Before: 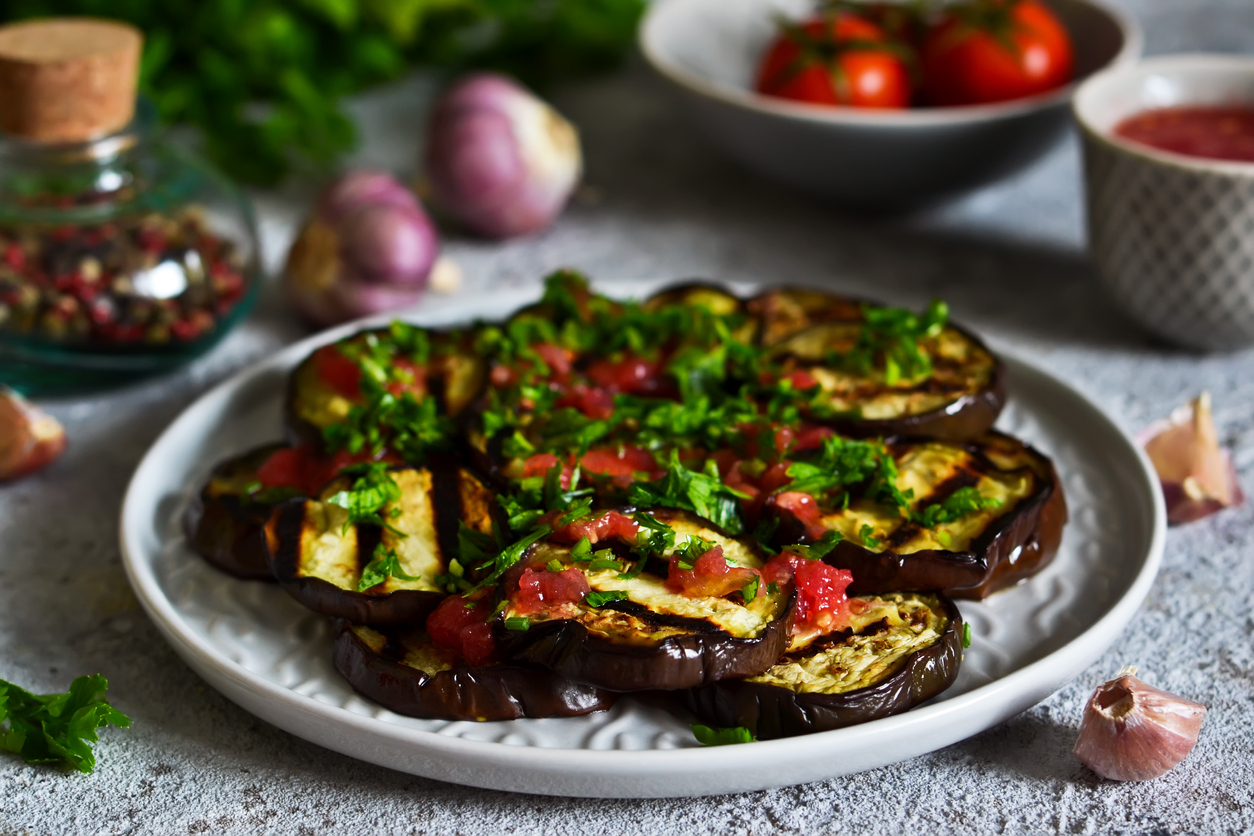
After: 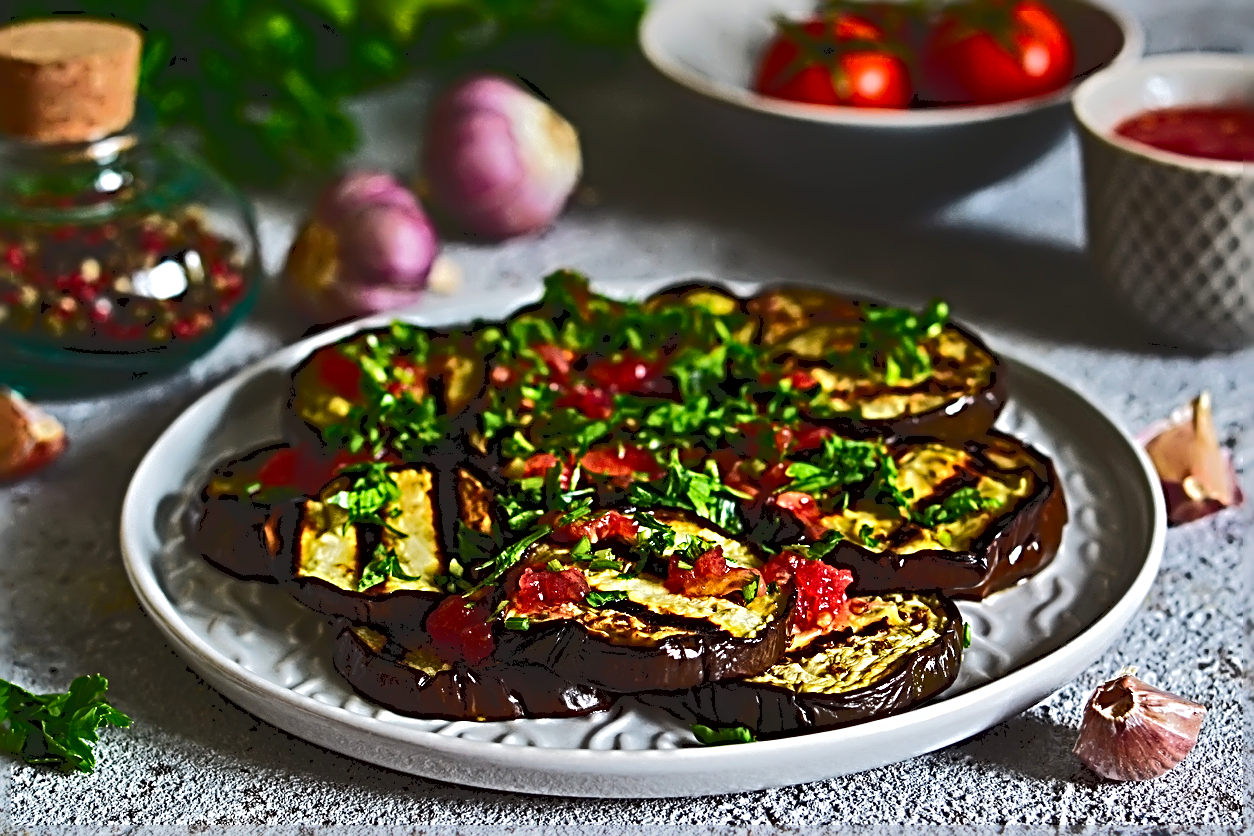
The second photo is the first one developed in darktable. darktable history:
contrast brightness saturation: saturation 0.183
sharpen: radius 4.045, amount 1.997
tone curve: curves: ch0 [(0, 0) (0.003, 0.132) (0.011, 0.136) (0.025, 0.14) (0.044, 0.147) (0.069, 0.149) (0.1, 0.156) (0.136, 0.163) (0.177, 0.177) (0.224, 0.2) (0.277, 0.251) (0.335, 0.311) (0.399, 0.387) (0.468, 0.487) (0.543, 0.585) (0.623, 0.675) (0.709, 0.742) (0.801, 0.81) (0.898, 0.867) (1, 1)], color space Lab, independent channels, preserve colors none
